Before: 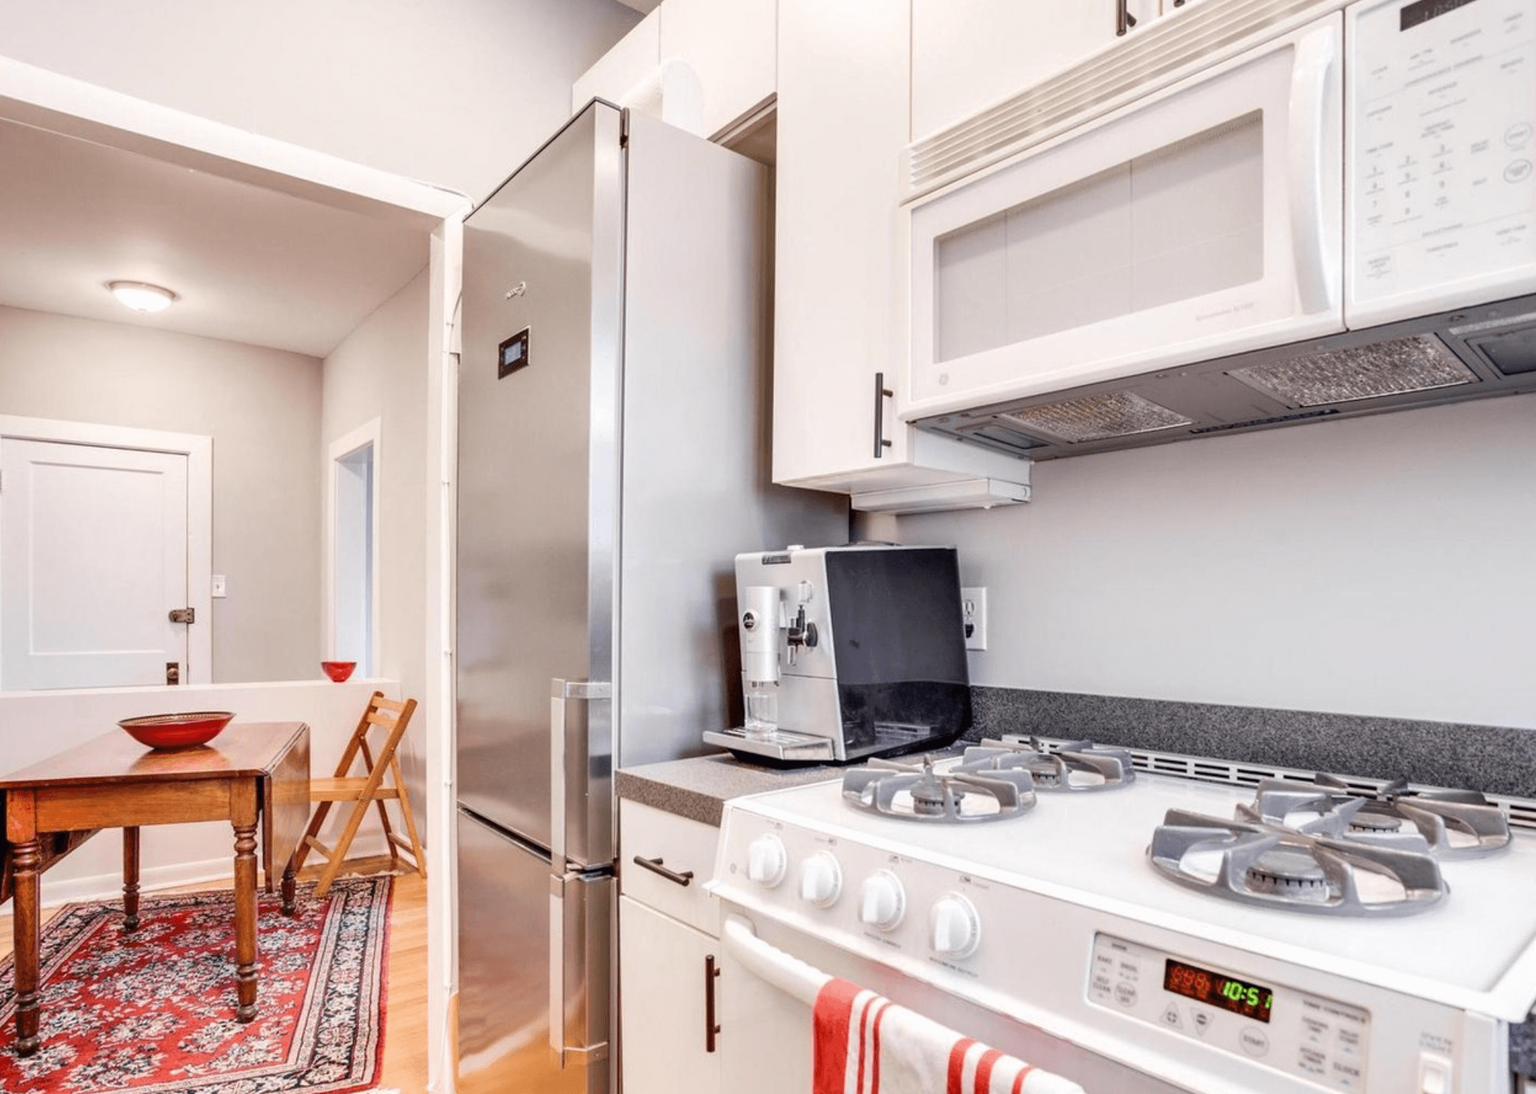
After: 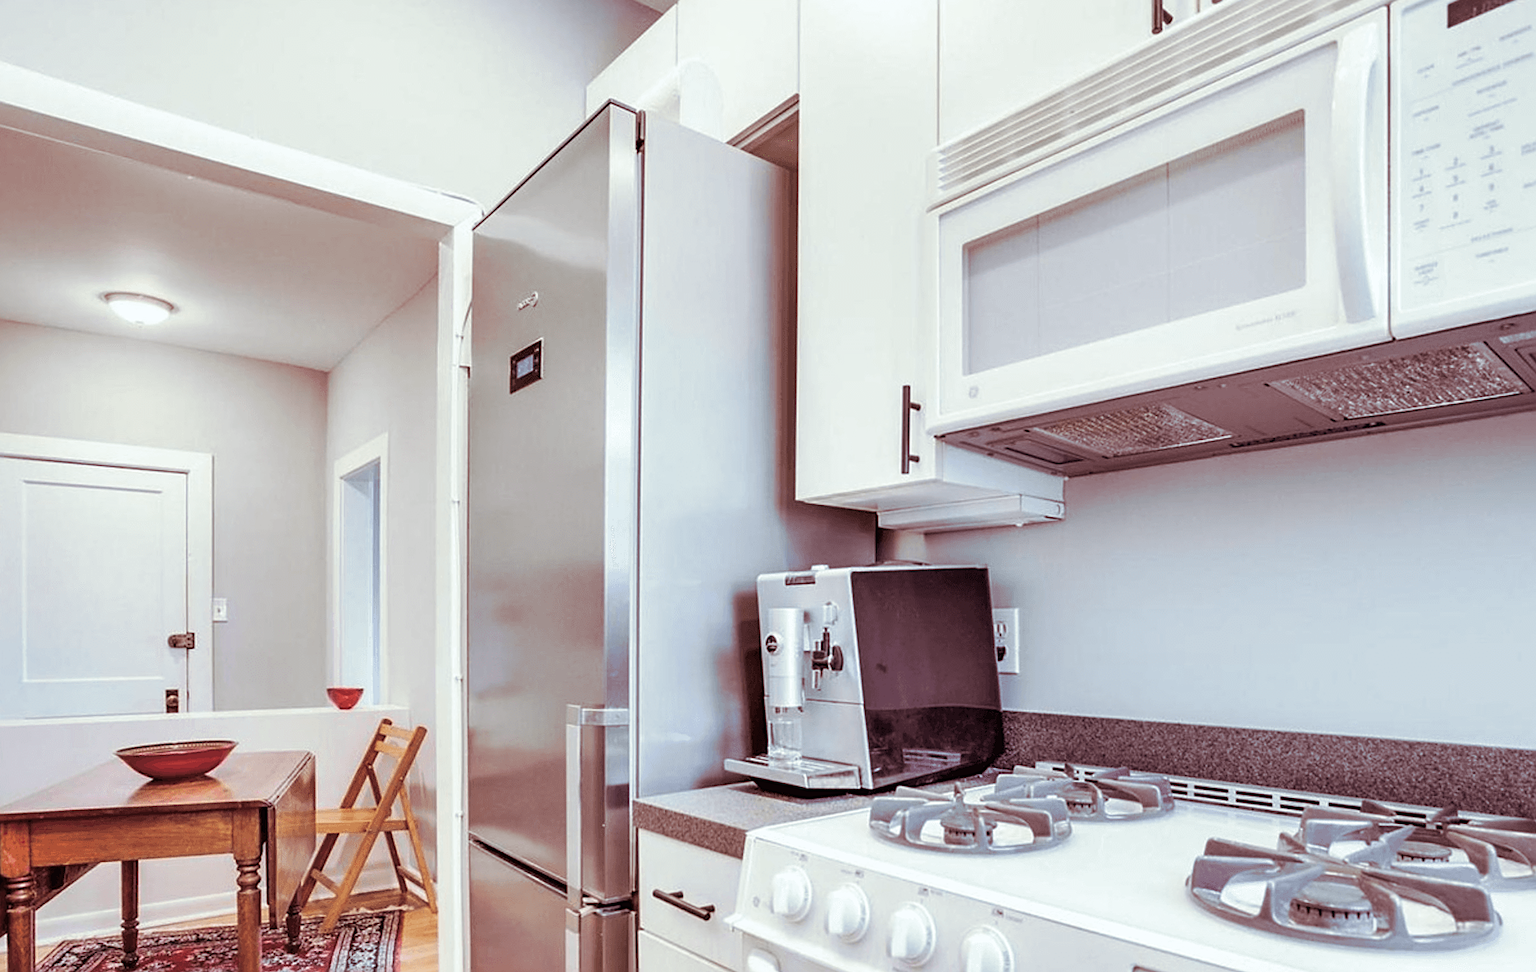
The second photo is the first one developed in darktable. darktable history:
sharpen: on, module defaults
white balance: red 0.925, blue 1.046
crop and rotate: angle 0.2°, left 0.275%, right 3.127%, bottom 14.18%
split-toning: on, module defaults
